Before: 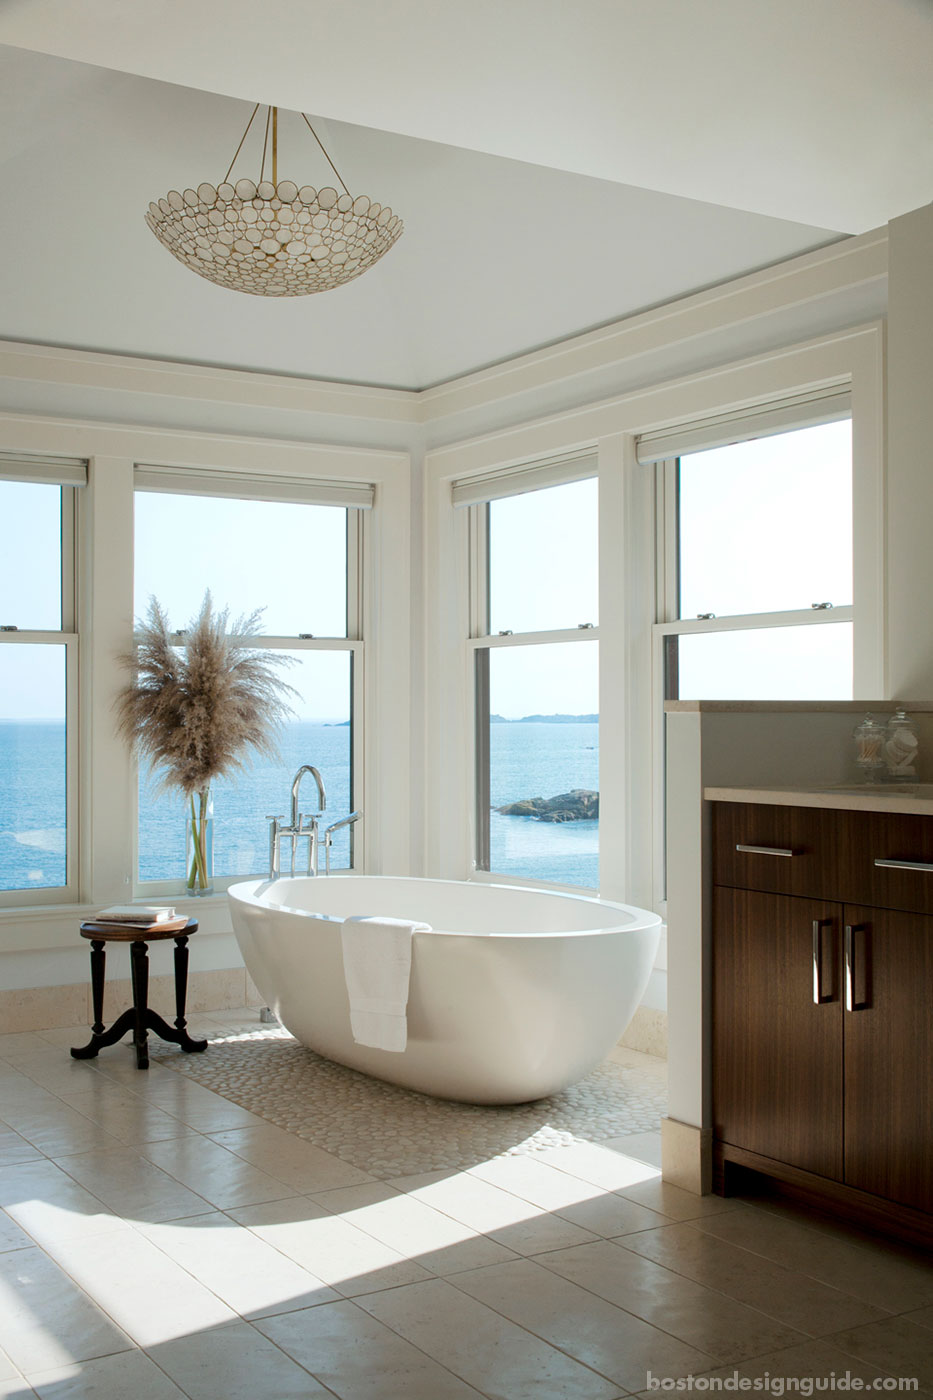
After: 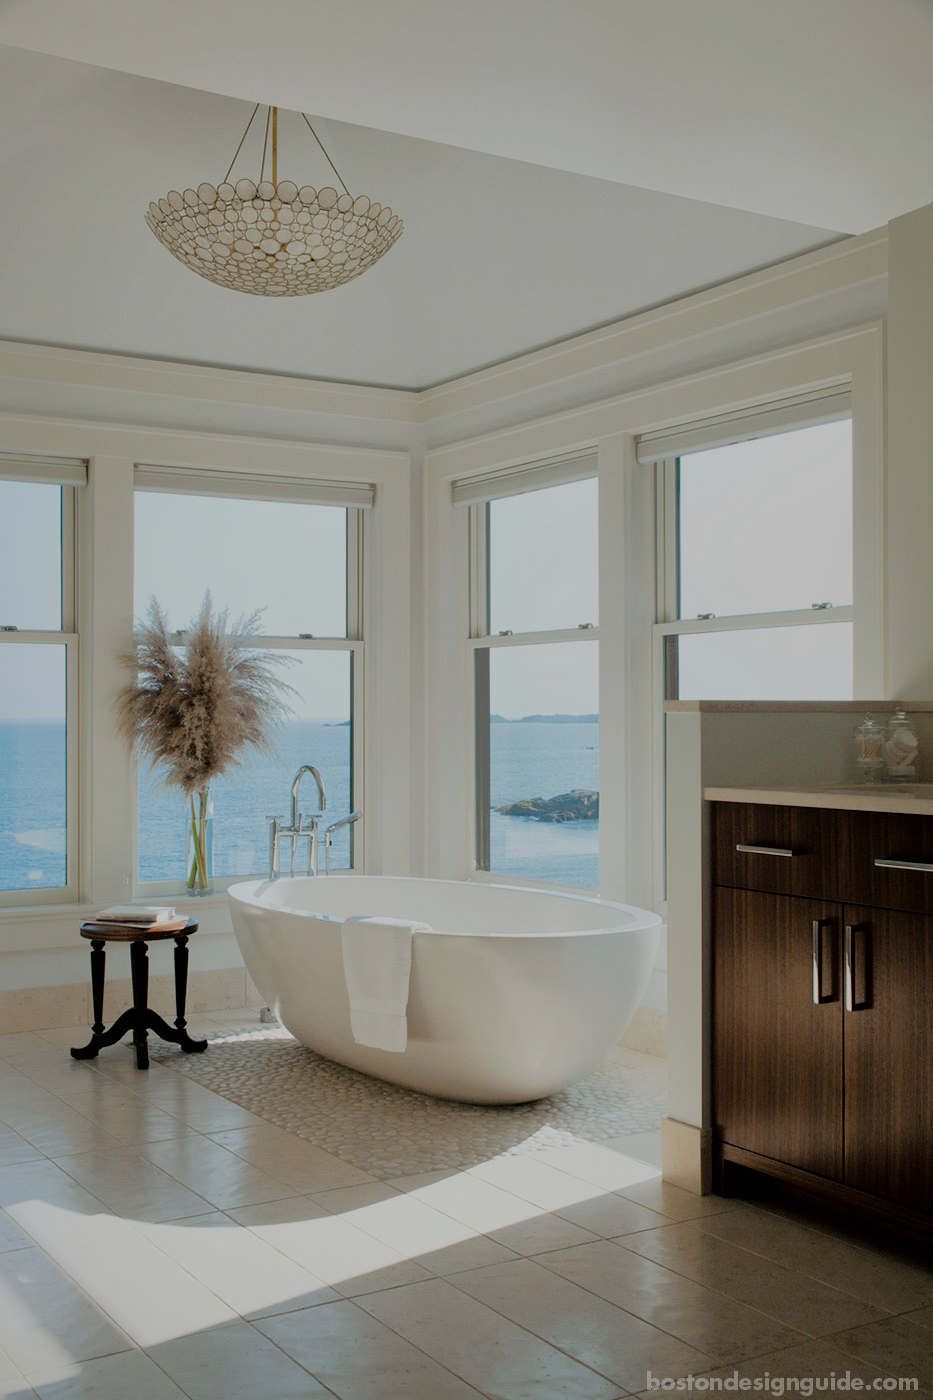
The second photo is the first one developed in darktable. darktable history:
shadows and highlights: shadows 40, highlights -60
filmic rgb: black relative exposure -8.54 EV, white relative exposure 5.52 EV, hardness 3.39, contrast 1.016
